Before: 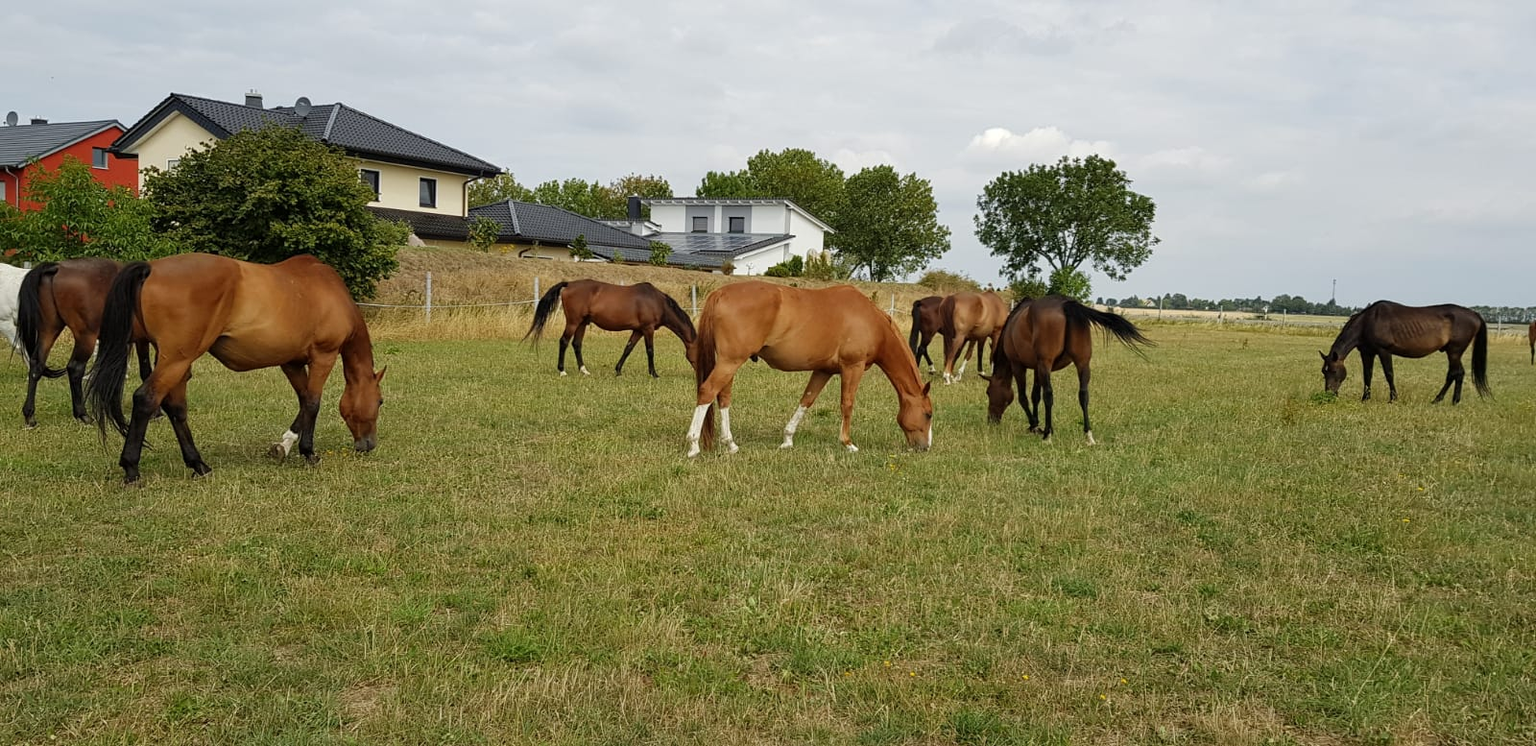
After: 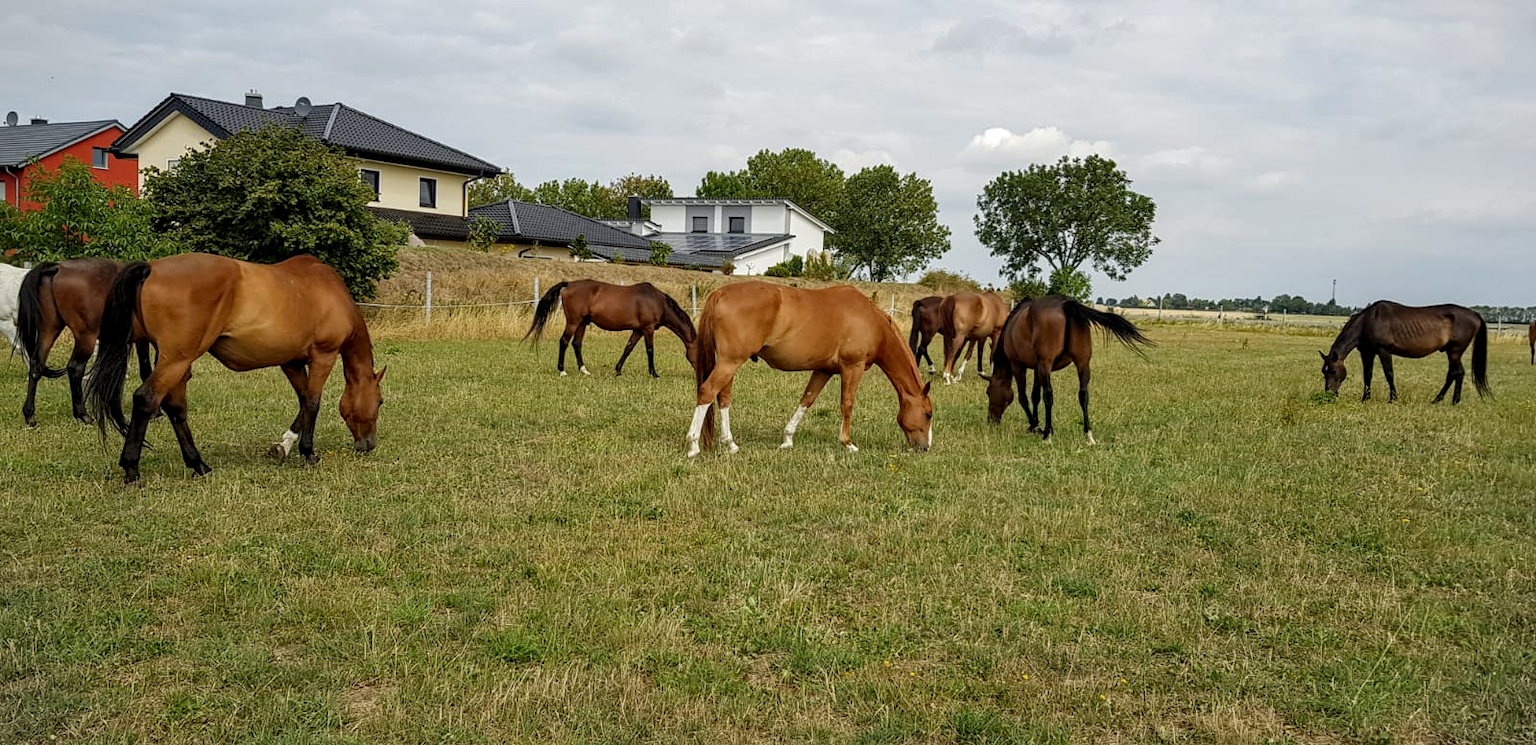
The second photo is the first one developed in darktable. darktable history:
vignetting: fall-off start 100%, brightness -0.282, width/height ratio 1.31
local contrast: detail 130%
haze removal: compatibility mode true, adaptive false
